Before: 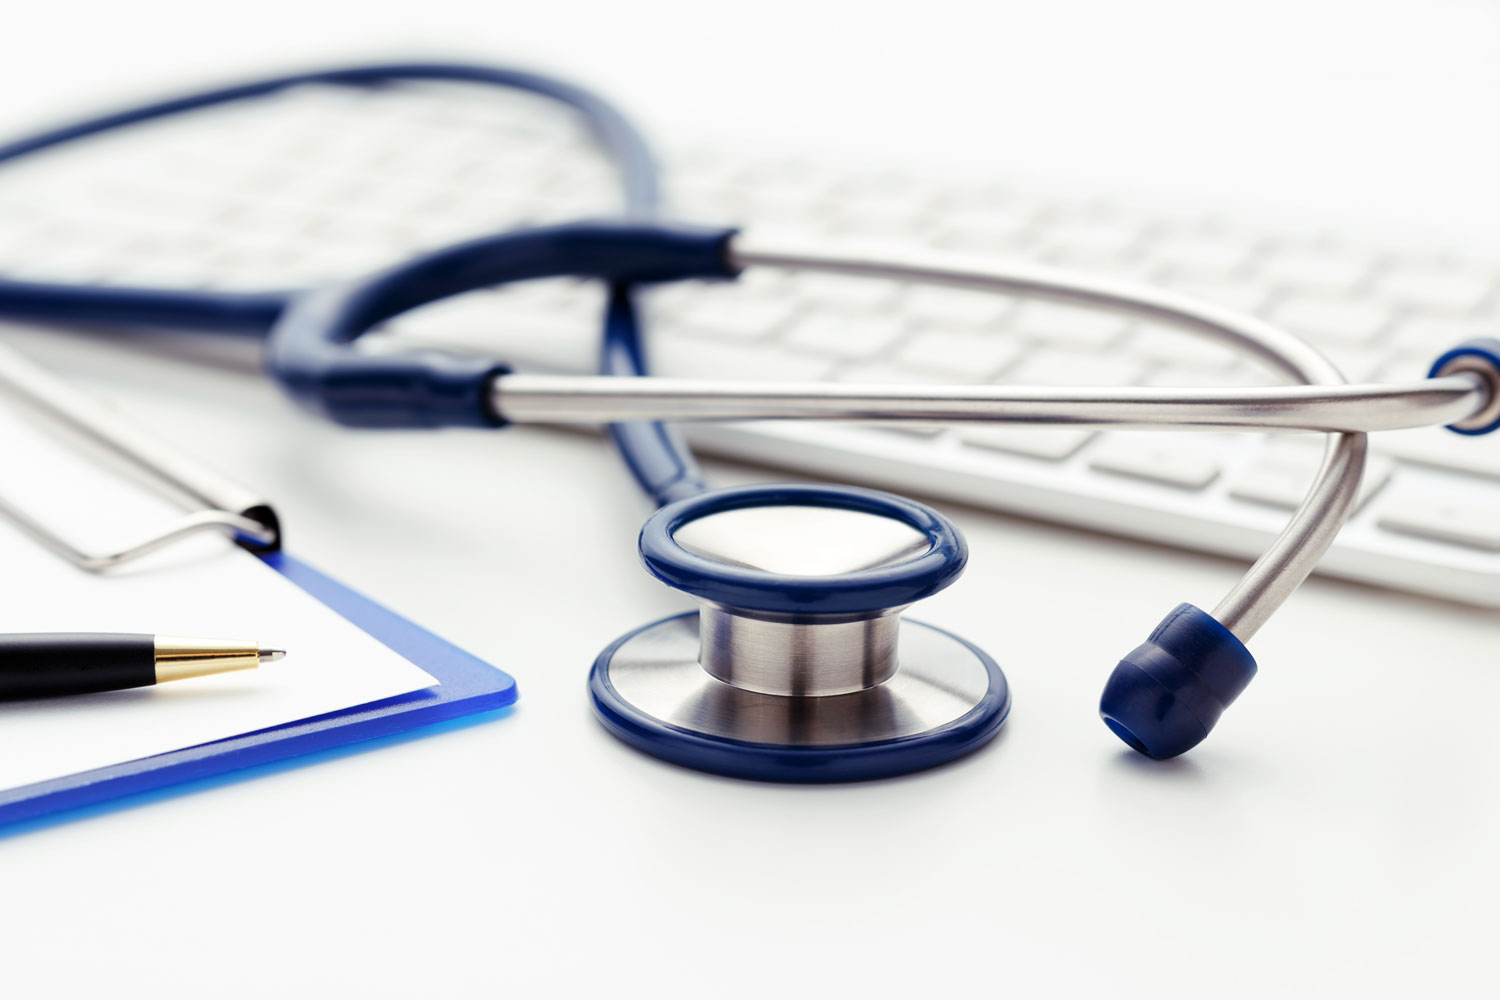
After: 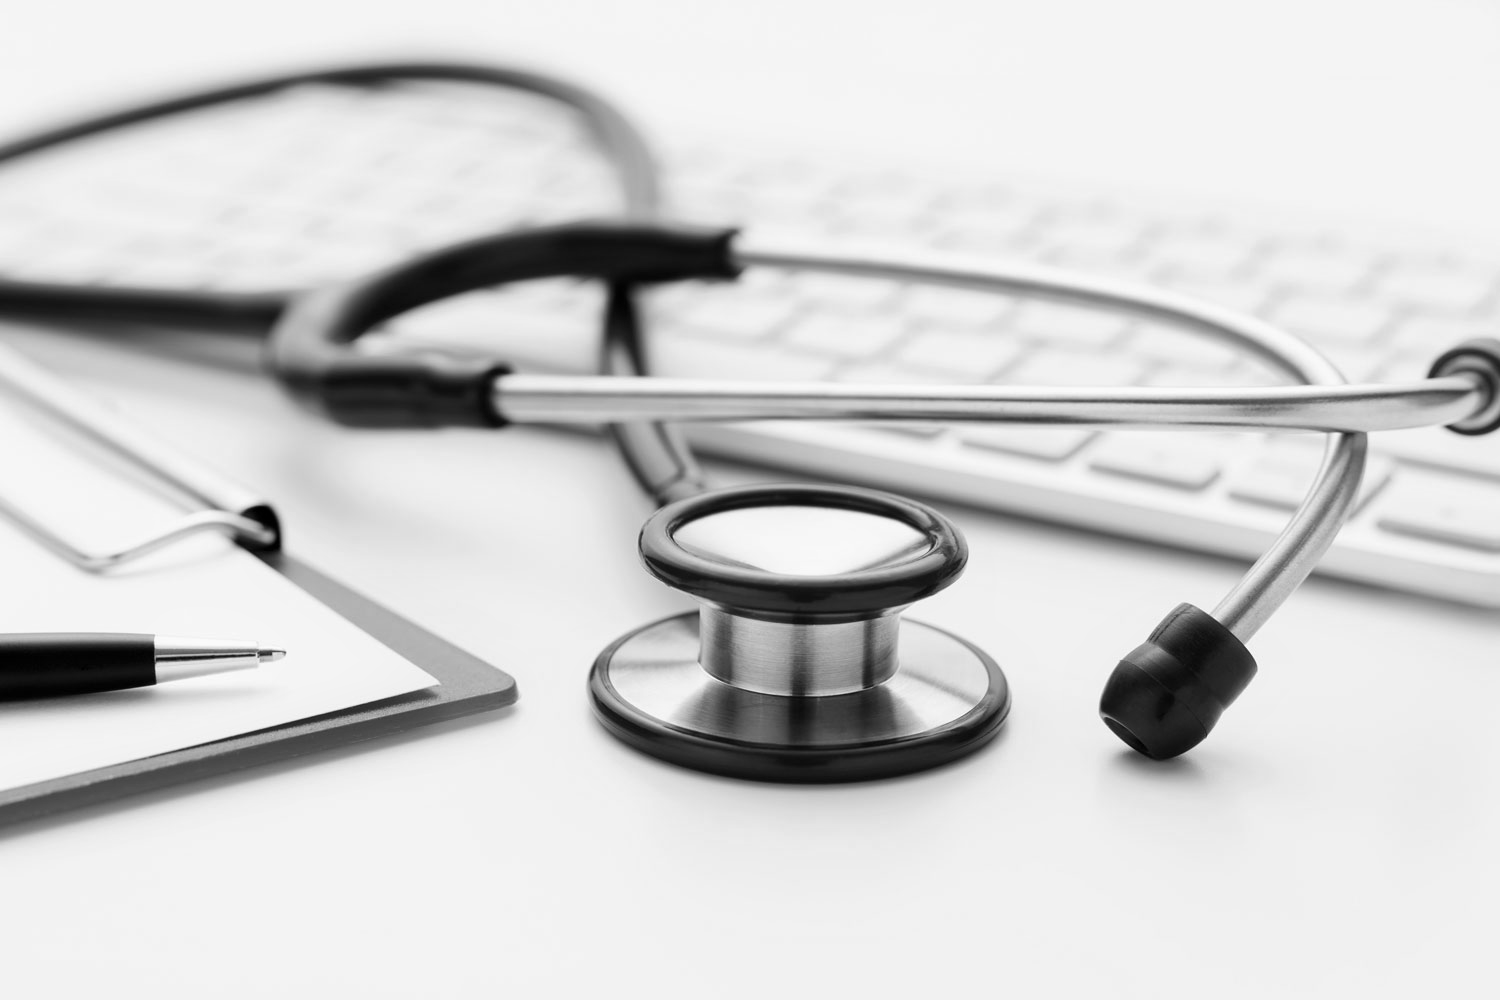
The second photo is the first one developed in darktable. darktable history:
monochrome: a 32, b 64, size 2.3
velvia: on, module defaults
